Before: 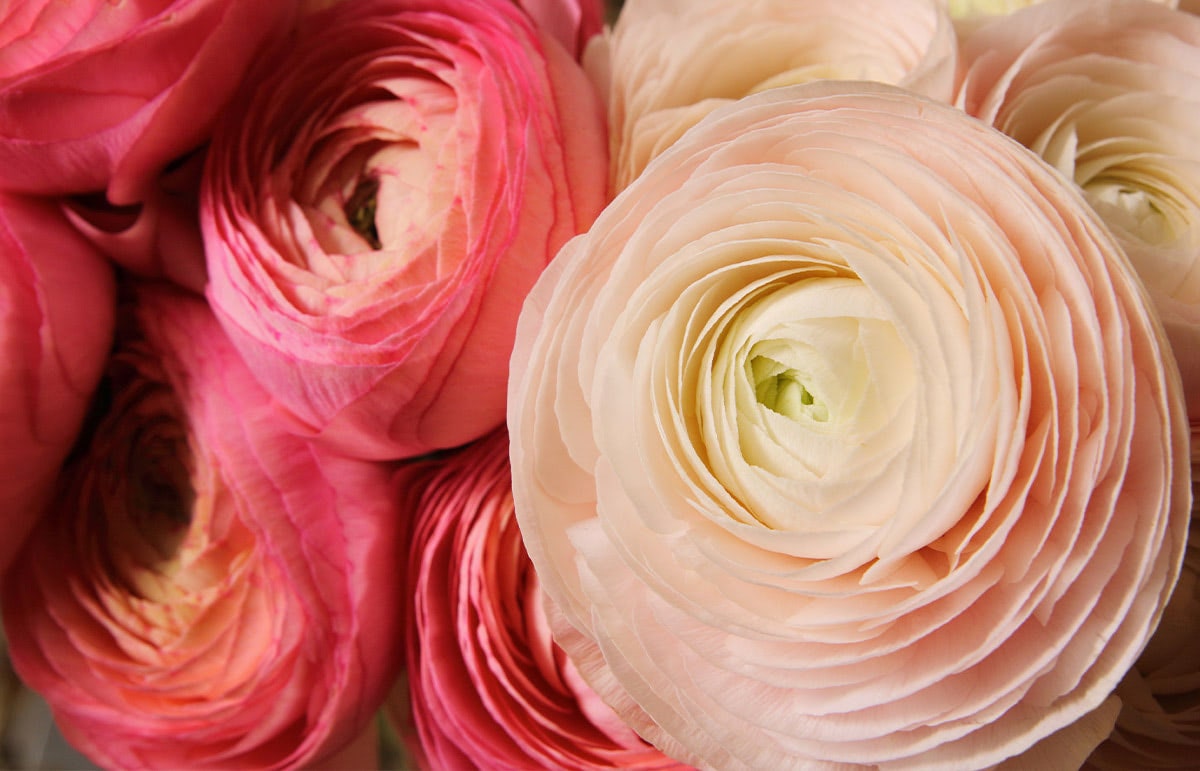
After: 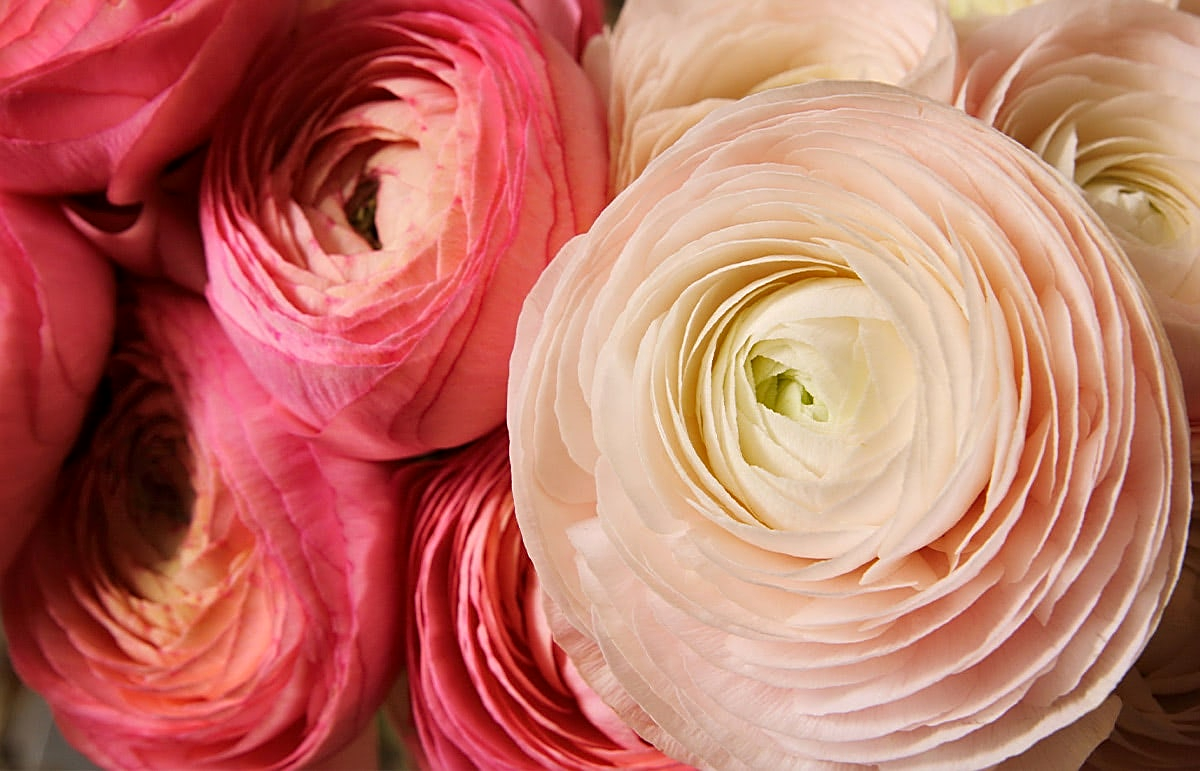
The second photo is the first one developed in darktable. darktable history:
local contrast: mode bilateral grid, contrast 21, coarseness 50, detail 119%, midtone range 0.2
sharpen: on, module defaults
